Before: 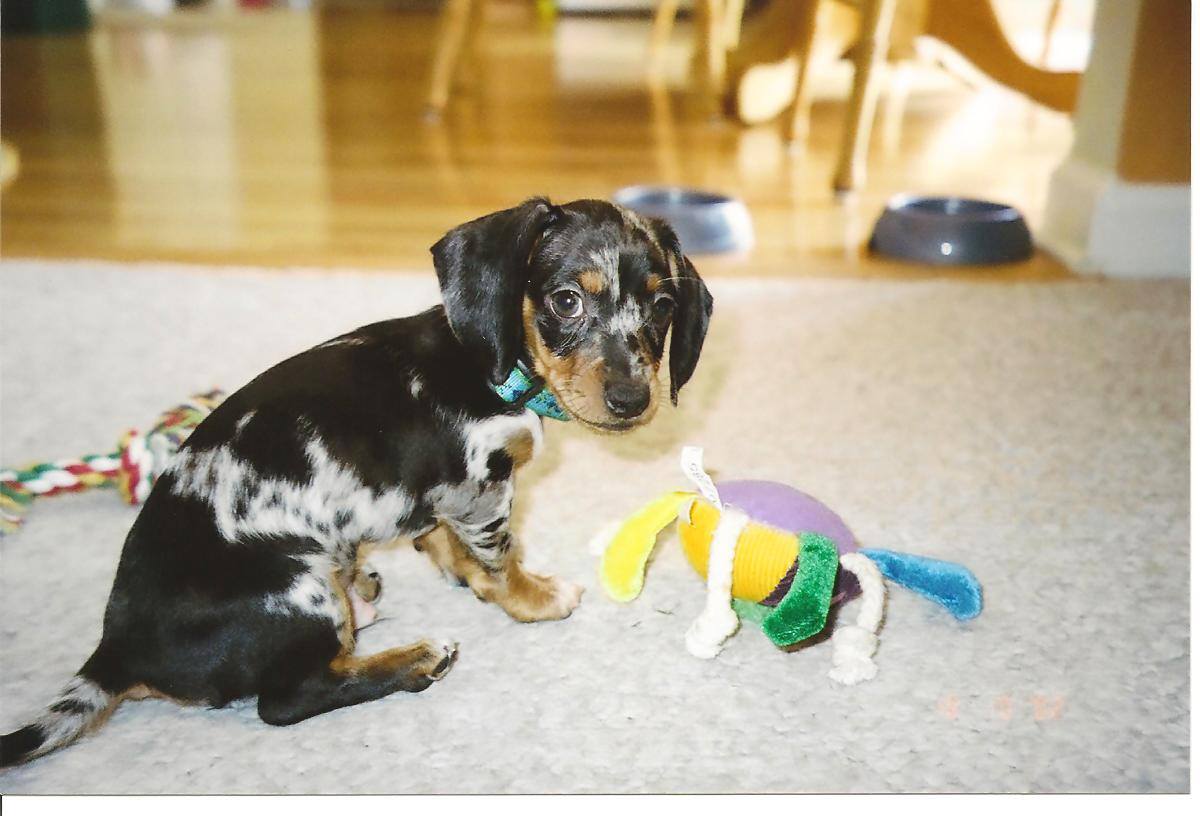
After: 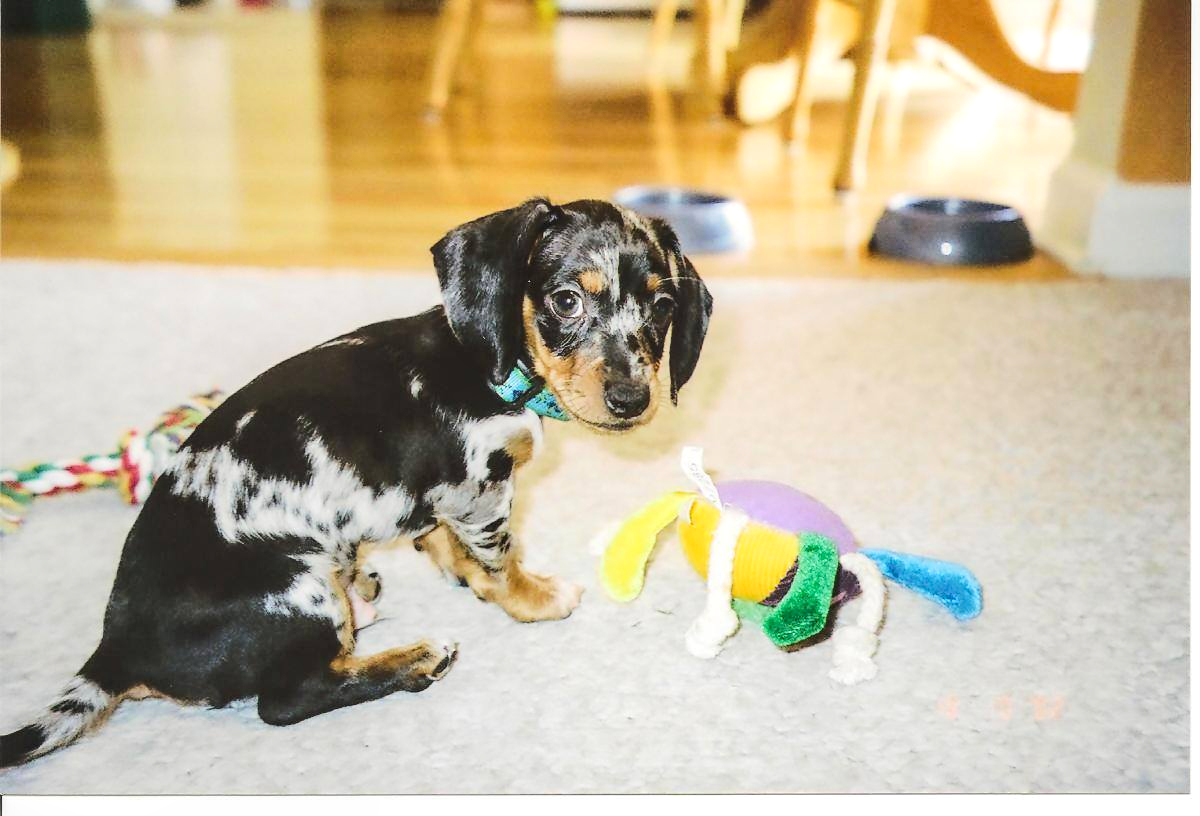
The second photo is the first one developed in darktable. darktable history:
local contrast: on, module defaults
rgb curve: curves: ch0 [(0, 0) (0.284, 0.292) (0.505, 0.644) (1, 1)], compensate middle gray true
